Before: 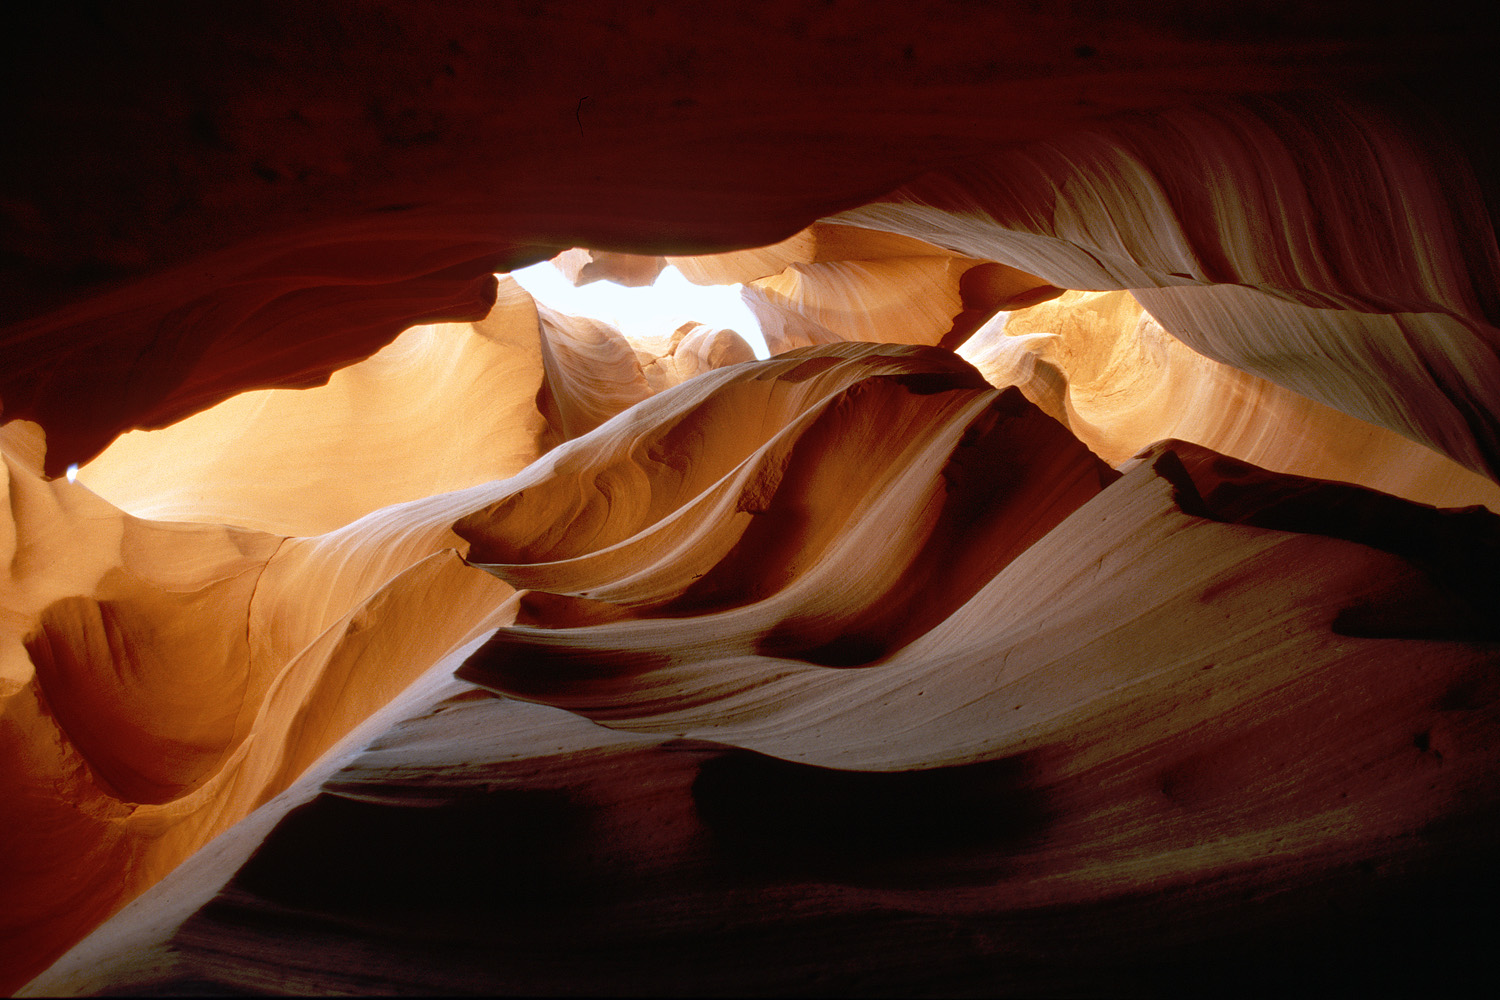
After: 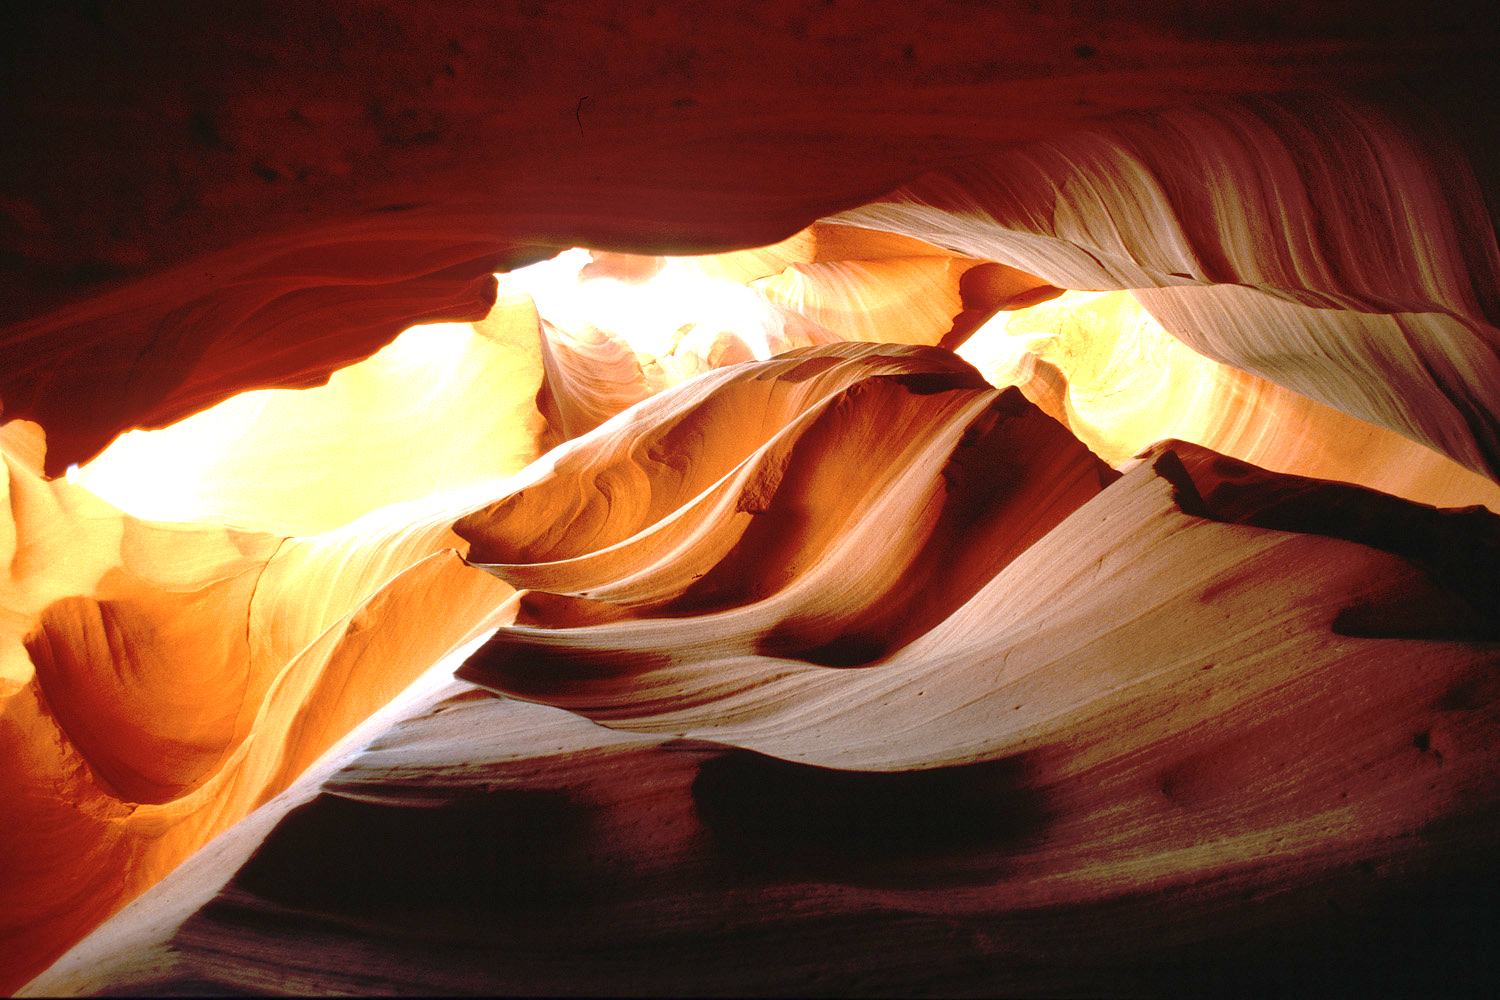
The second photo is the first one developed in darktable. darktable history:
exposure: black level correction 0, exposure 1.465 EV, compensate highlight preservation false
